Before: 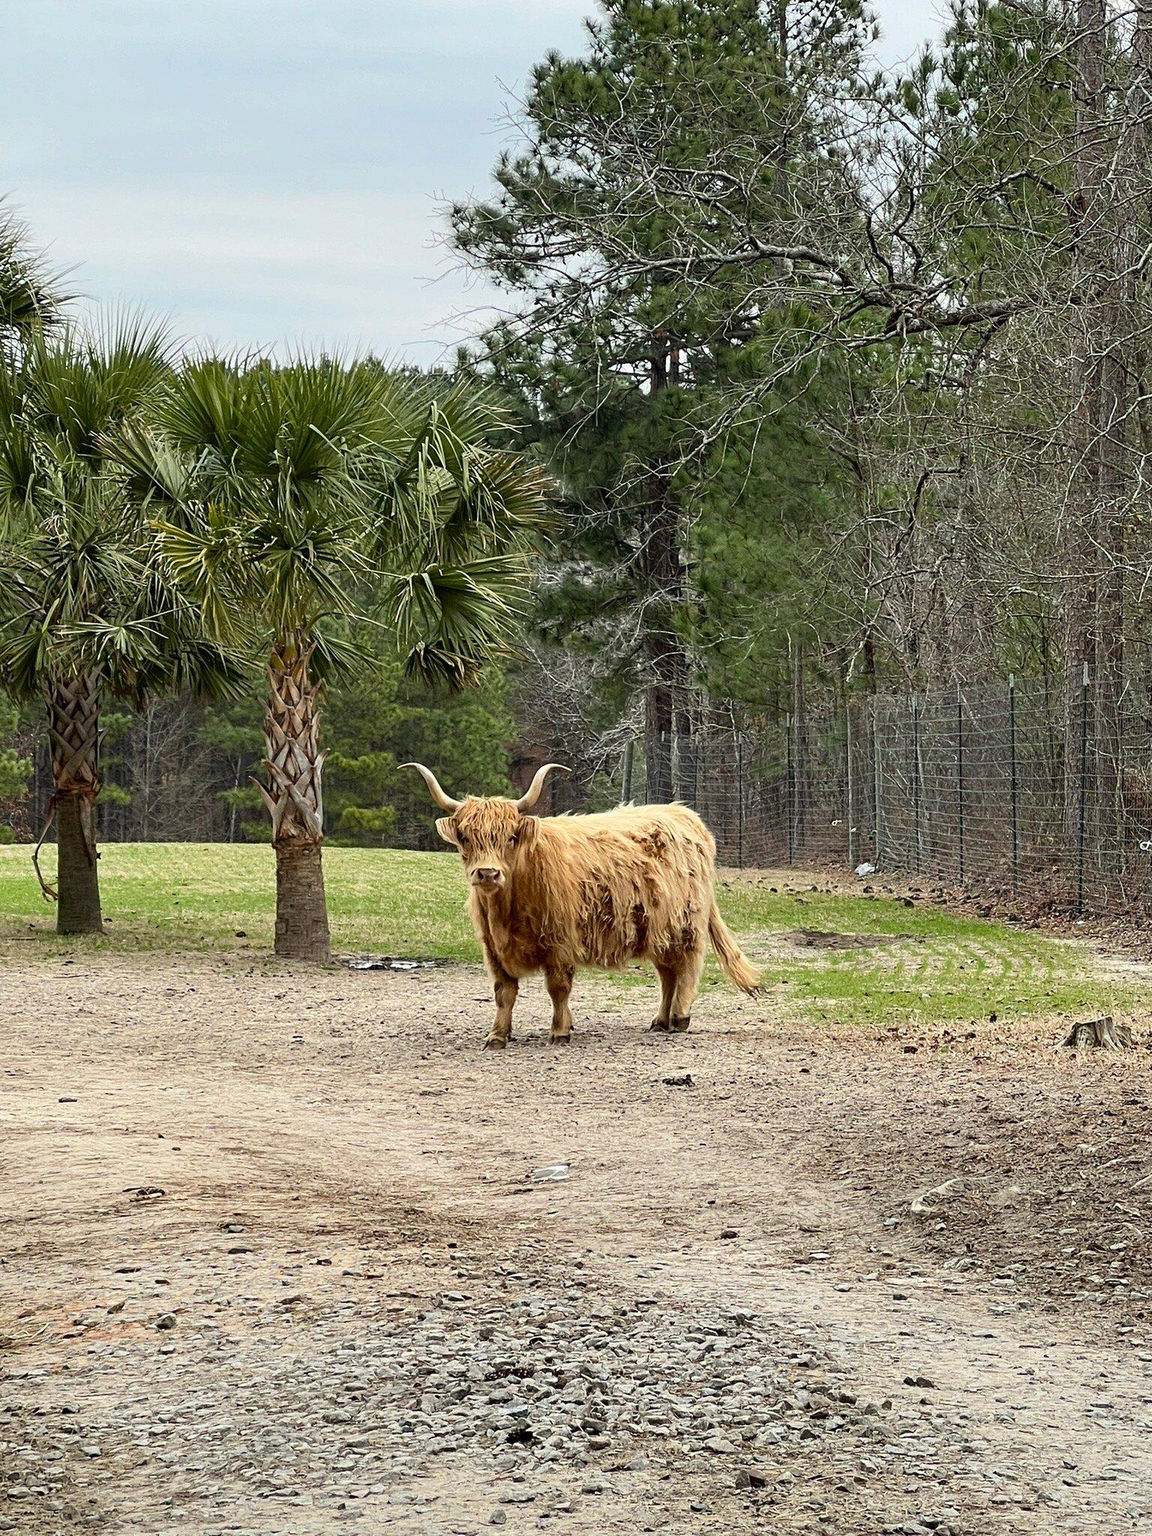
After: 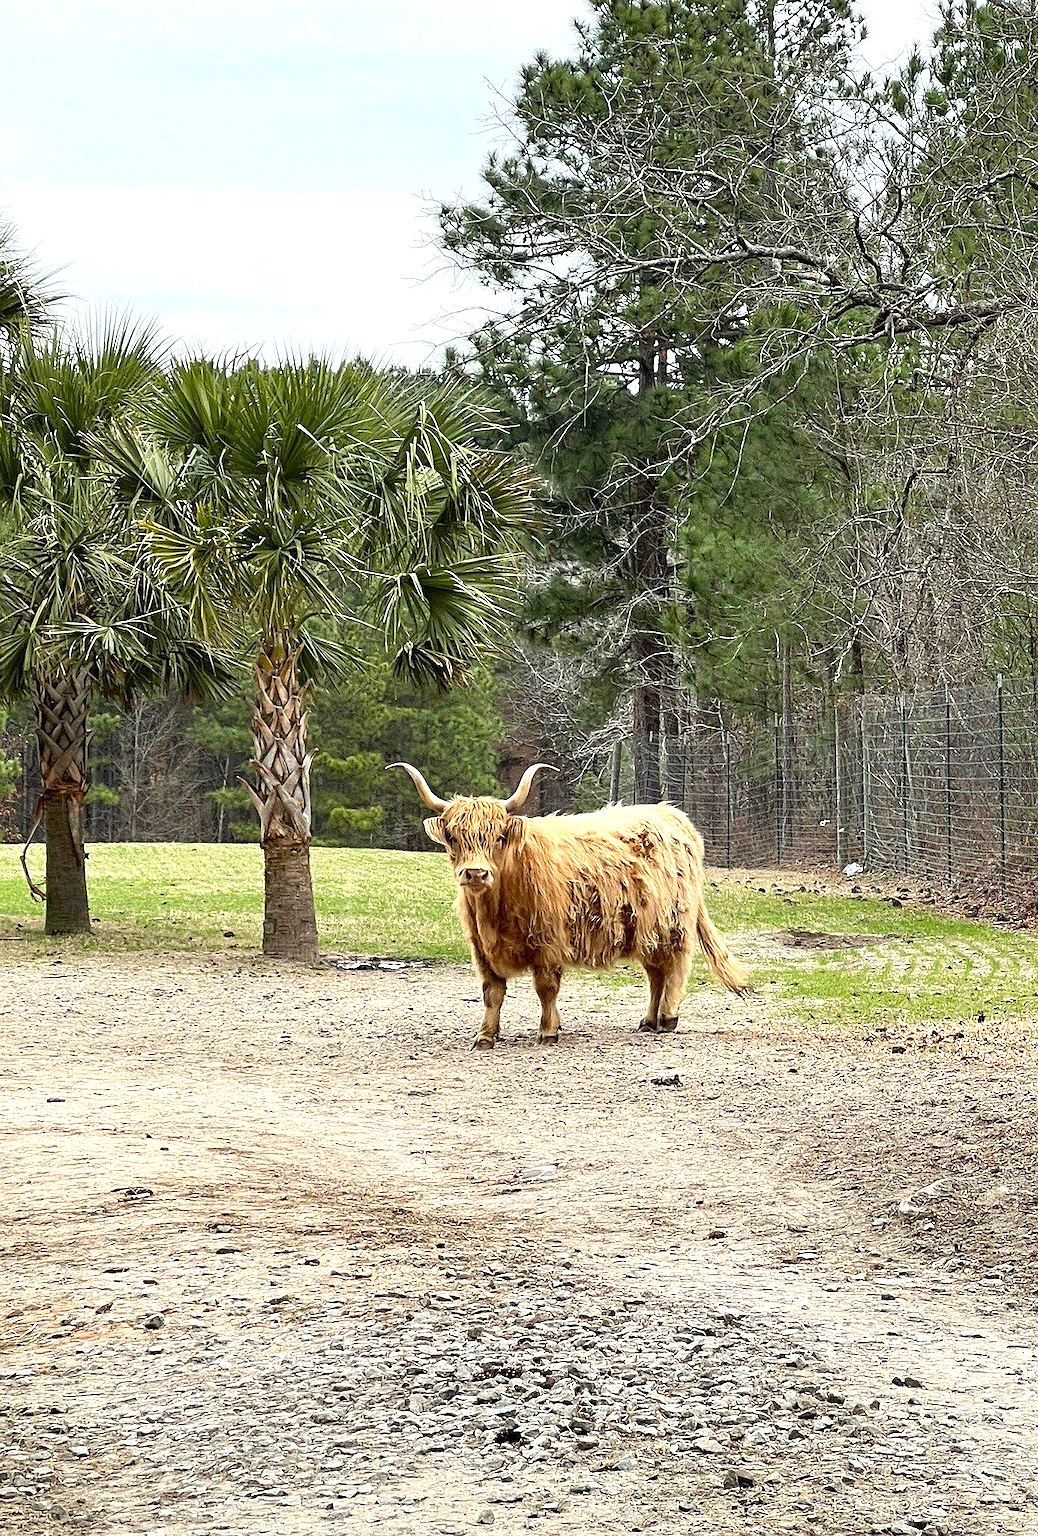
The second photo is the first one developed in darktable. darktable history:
crop and rotate: left 1.088%, right 8.807%
sharpen: radius 0.969, amount 0.604
exposure: exposure 0.6 EV, compensate highlight preservation false
